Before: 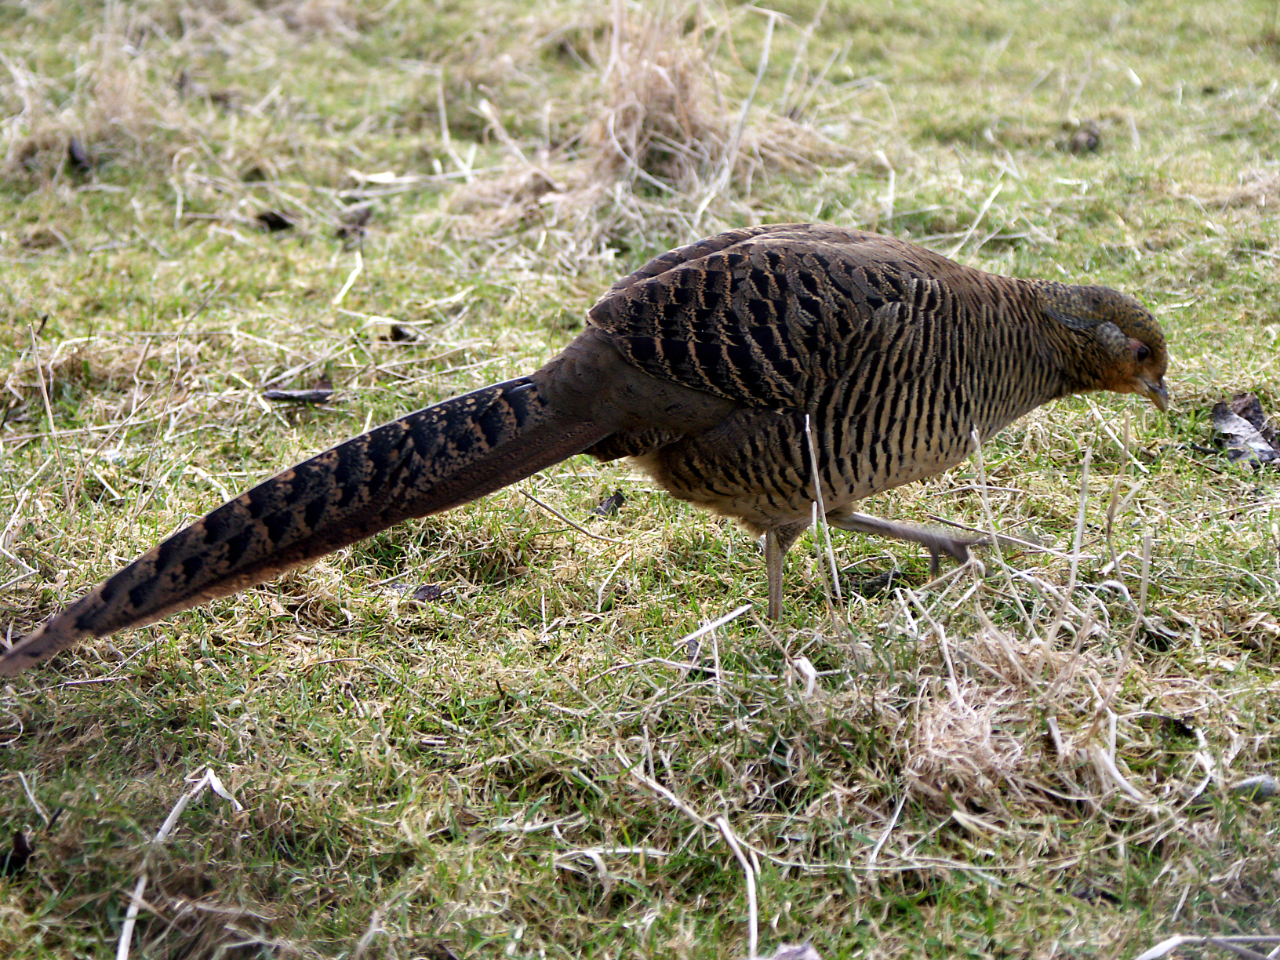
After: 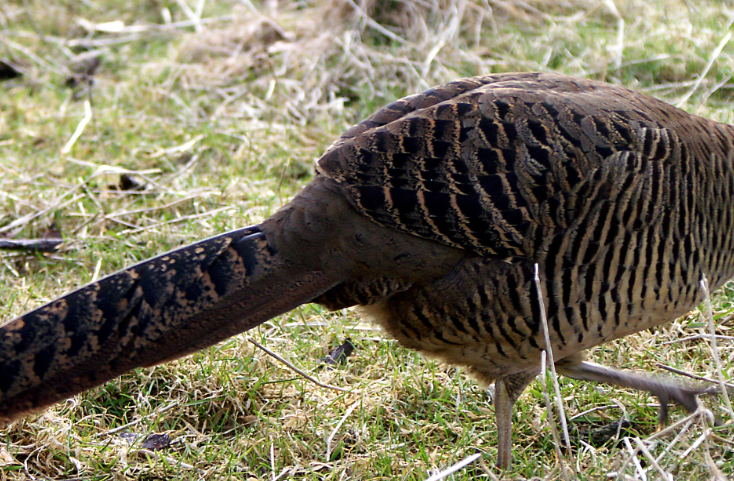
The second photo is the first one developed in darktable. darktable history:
crop: left 21.204%, top 15.768%, right 21.403%, bottom 34.071%
